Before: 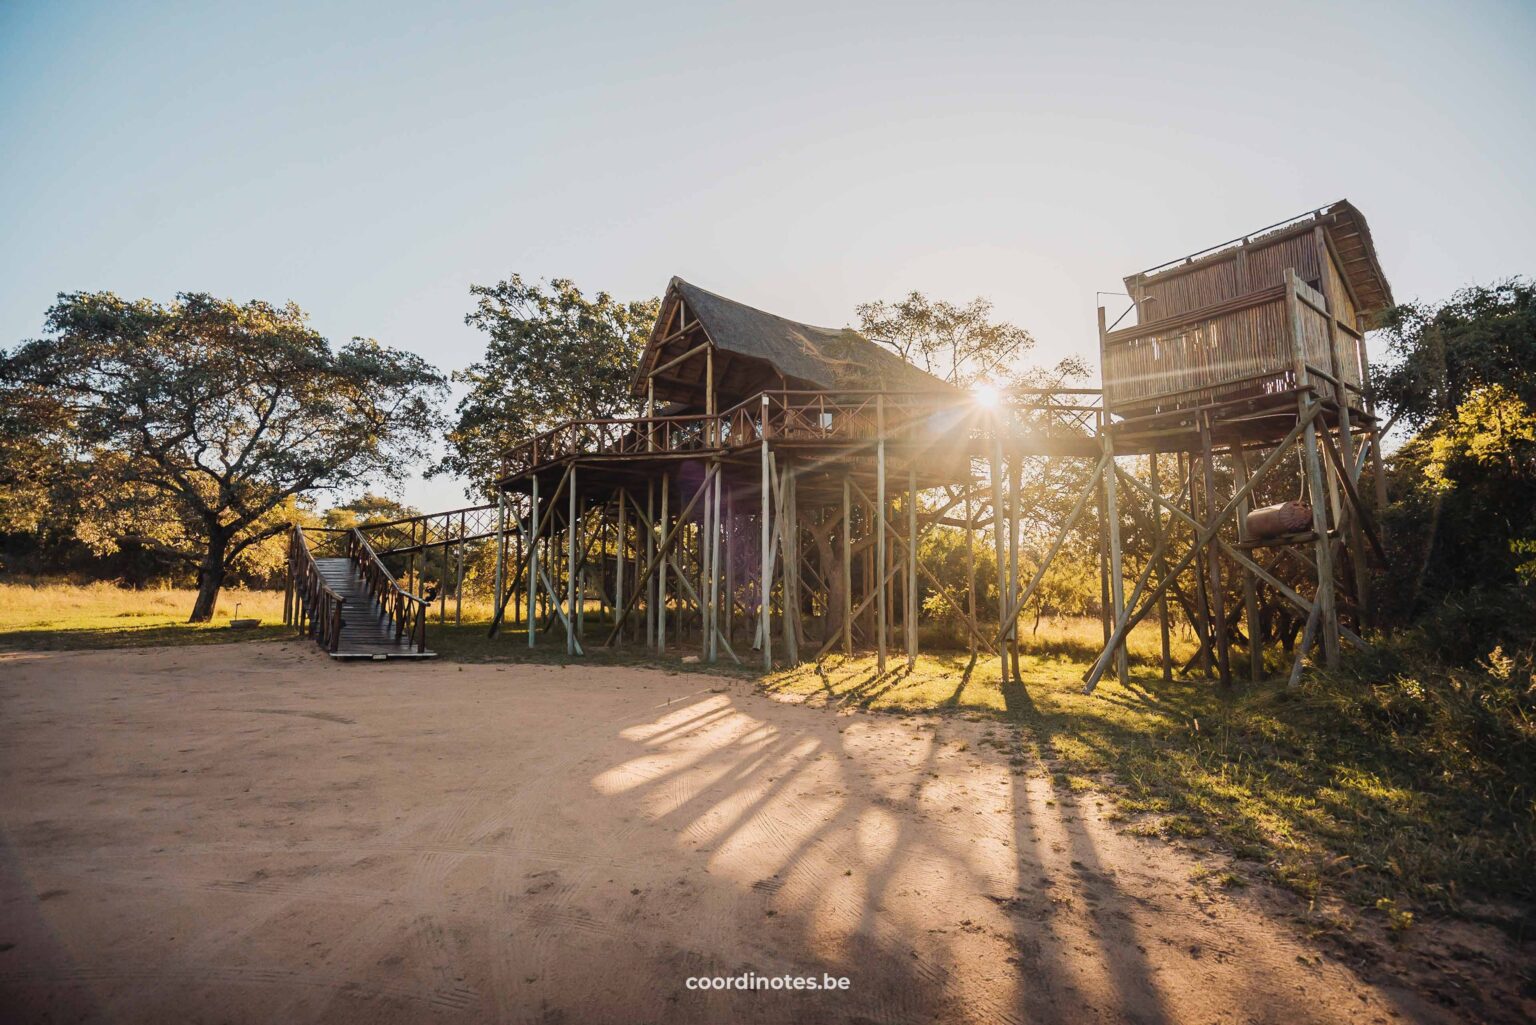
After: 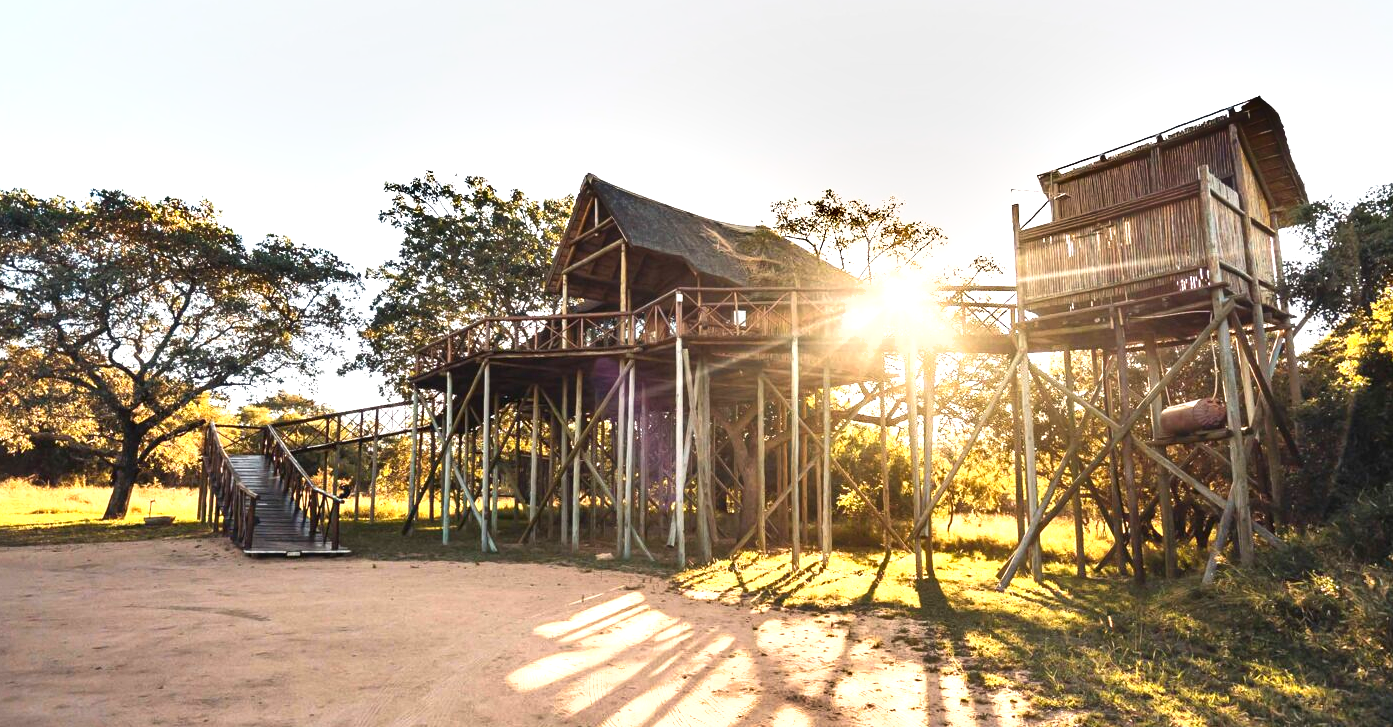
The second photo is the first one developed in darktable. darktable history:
crop: left 5.623%, top 10.093%, right 3.663%, bottom 18.969%
contrast brightness saturation: contrast 0.033, brightness -0.041
exposure: exposure 1.151 EV, compensate highlight preservation false
shadows and highlights: soften with gaussian
